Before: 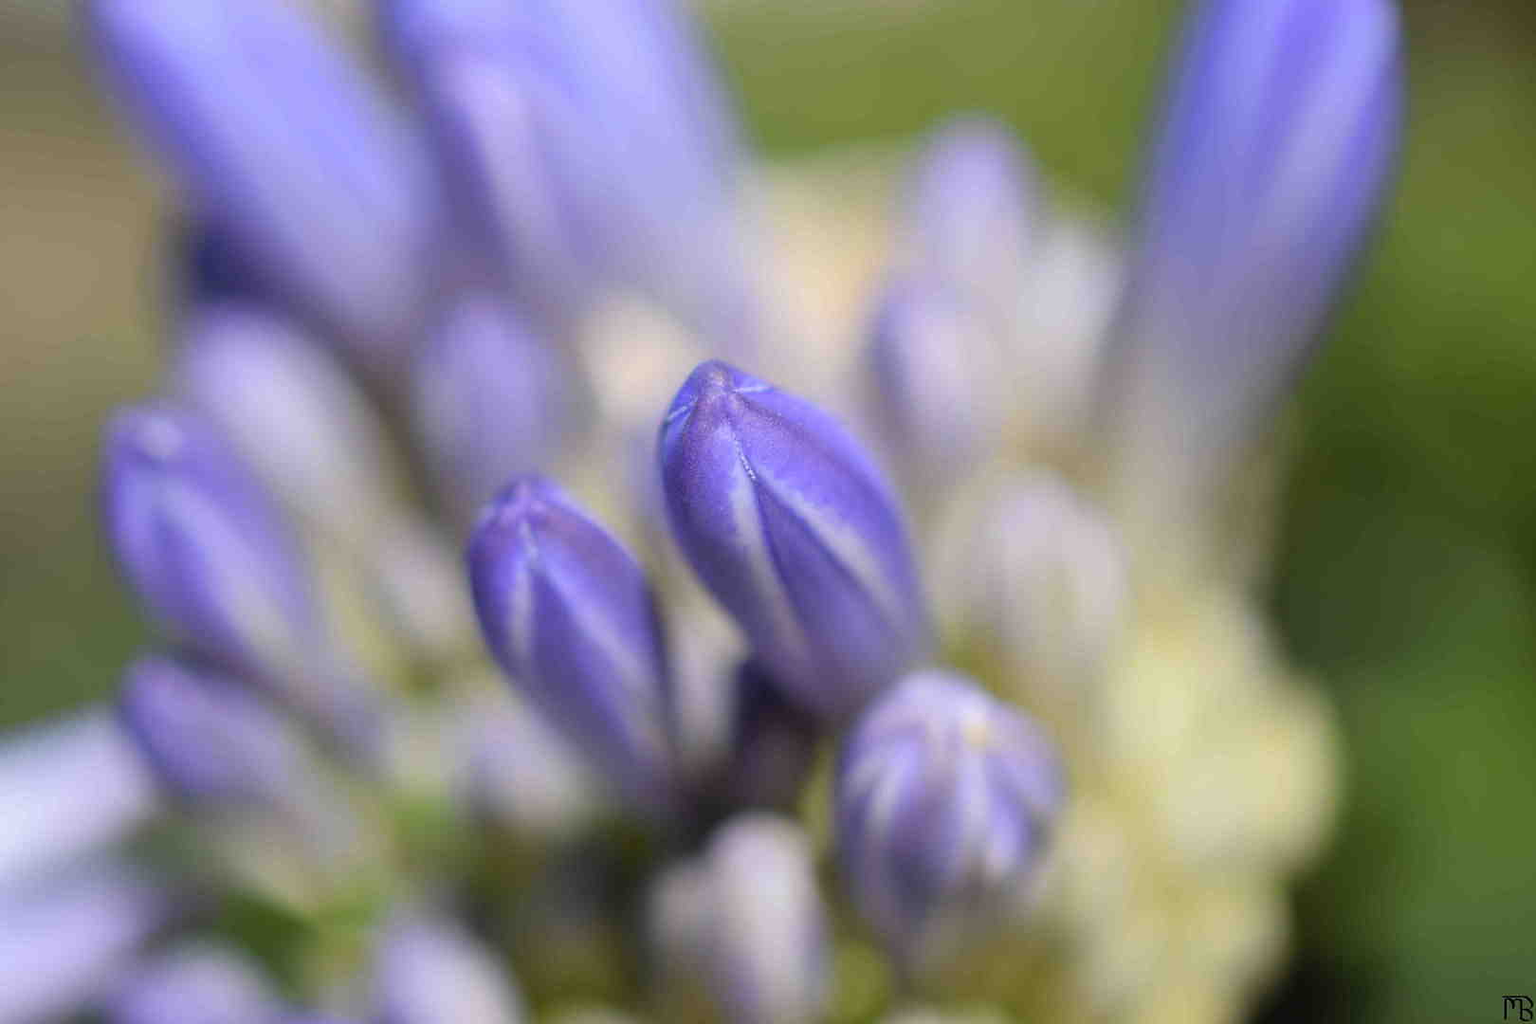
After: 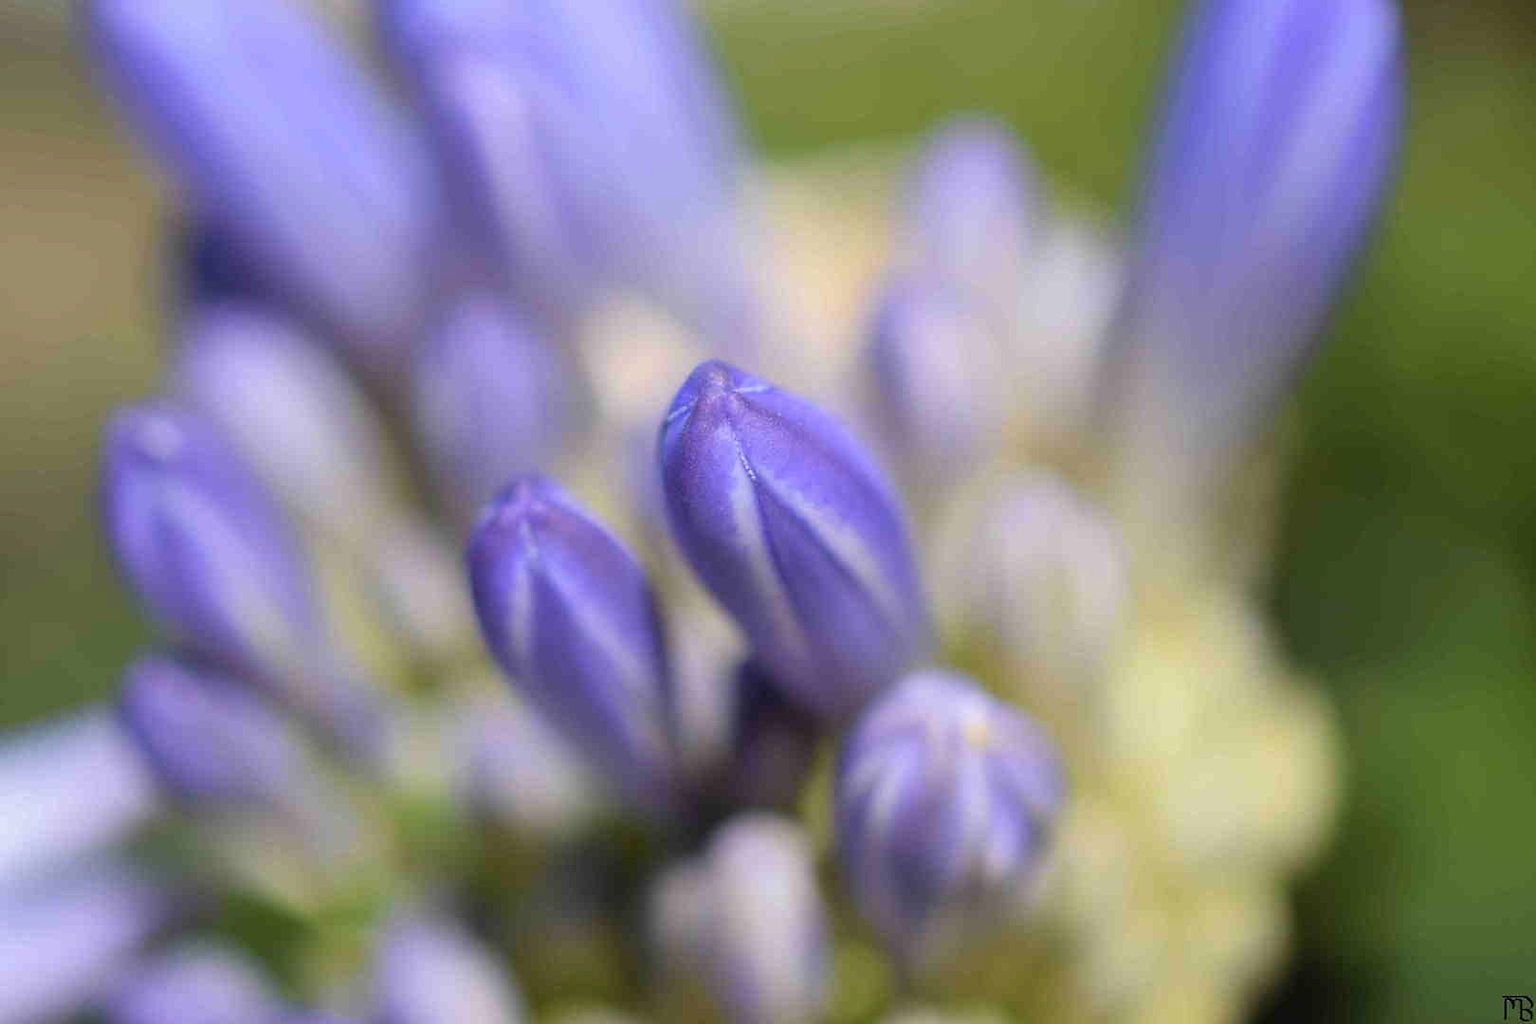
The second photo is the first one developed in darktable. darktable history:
velvia: strength 15.65%
